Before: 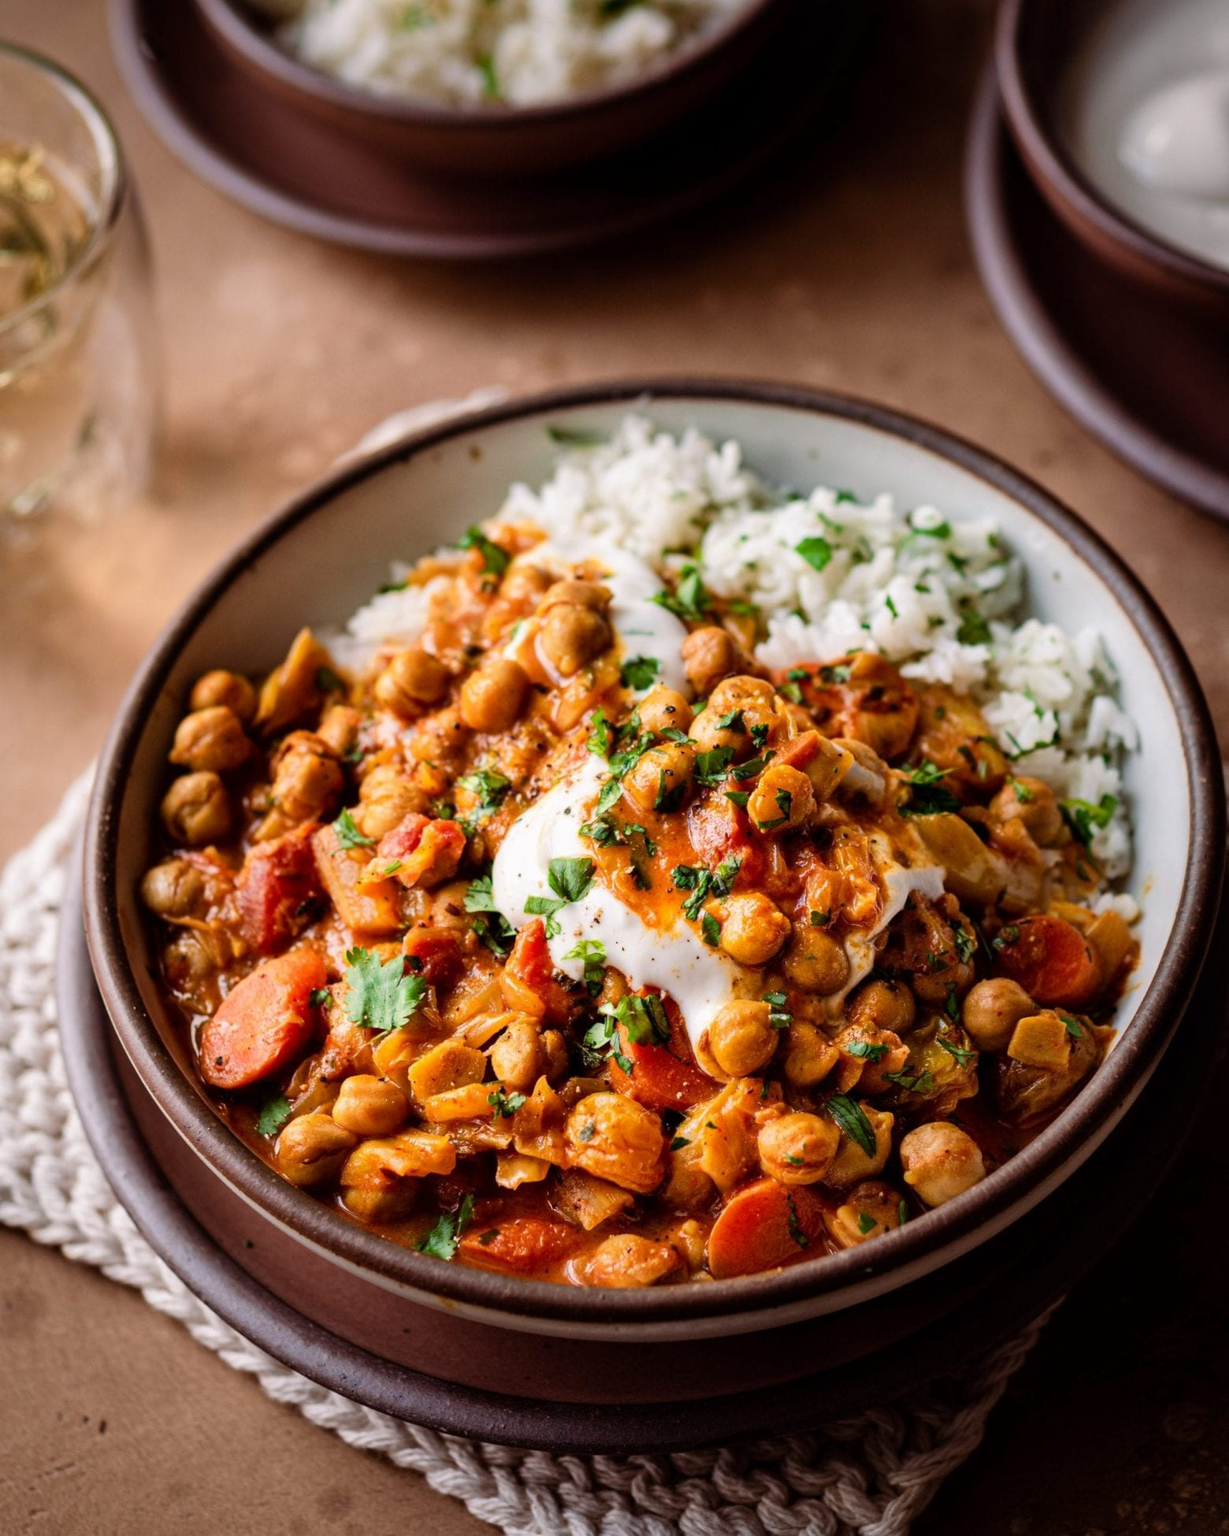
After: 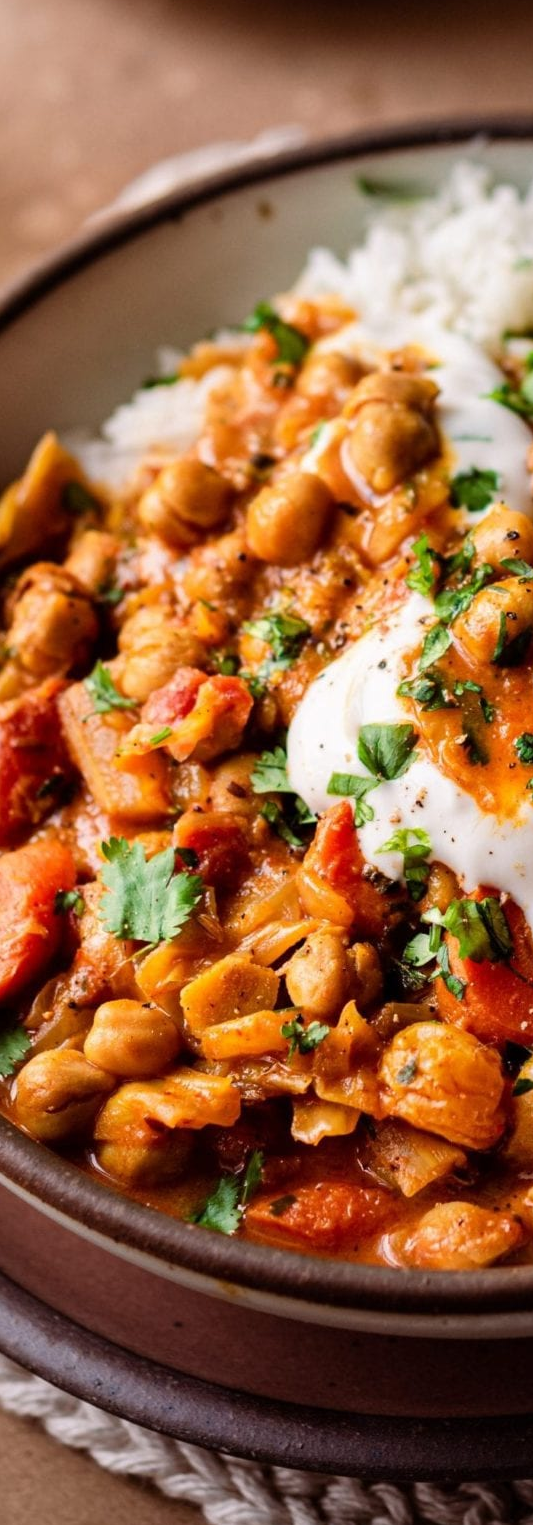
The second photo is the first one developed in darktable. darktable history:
crop and rotate: left 21.681%, top 18.781%, right 44.095%, bottom 2.982%
